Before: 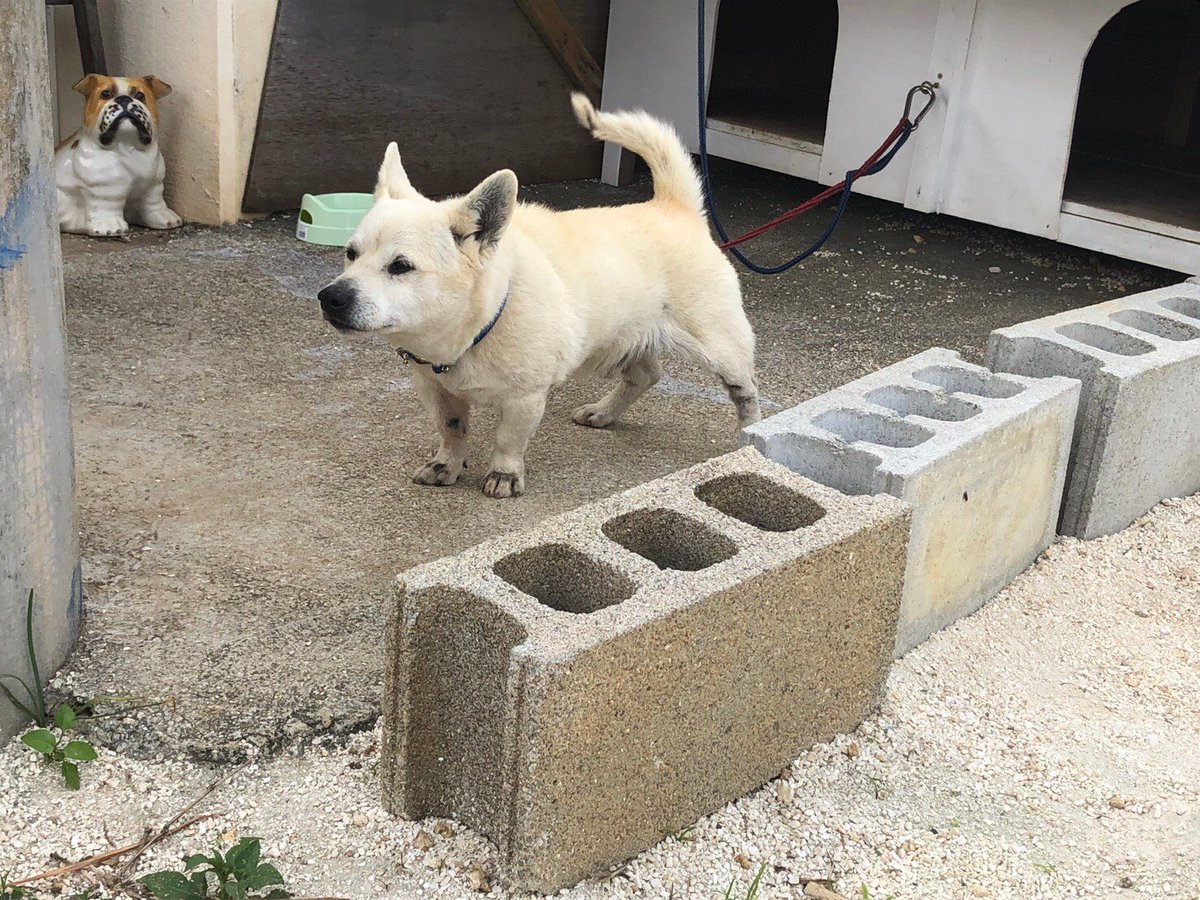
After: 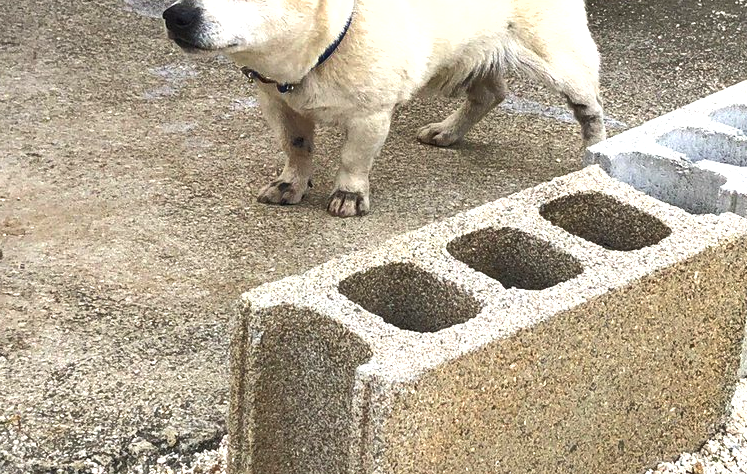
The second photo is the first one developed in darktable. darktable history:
exposure: exposure 0.73 EV, compensate highlight preservation false
crop: left 12.971%, top 31.307%, right 24.777%, bottom 15.929%
shadows and highlights: low approximation 0.01, soften with gaussian
color balance rgb: perceptual saturation grading › global saturation -0.038%, global vibrance 6.729%, saturation formula JzAzBz (2021)
